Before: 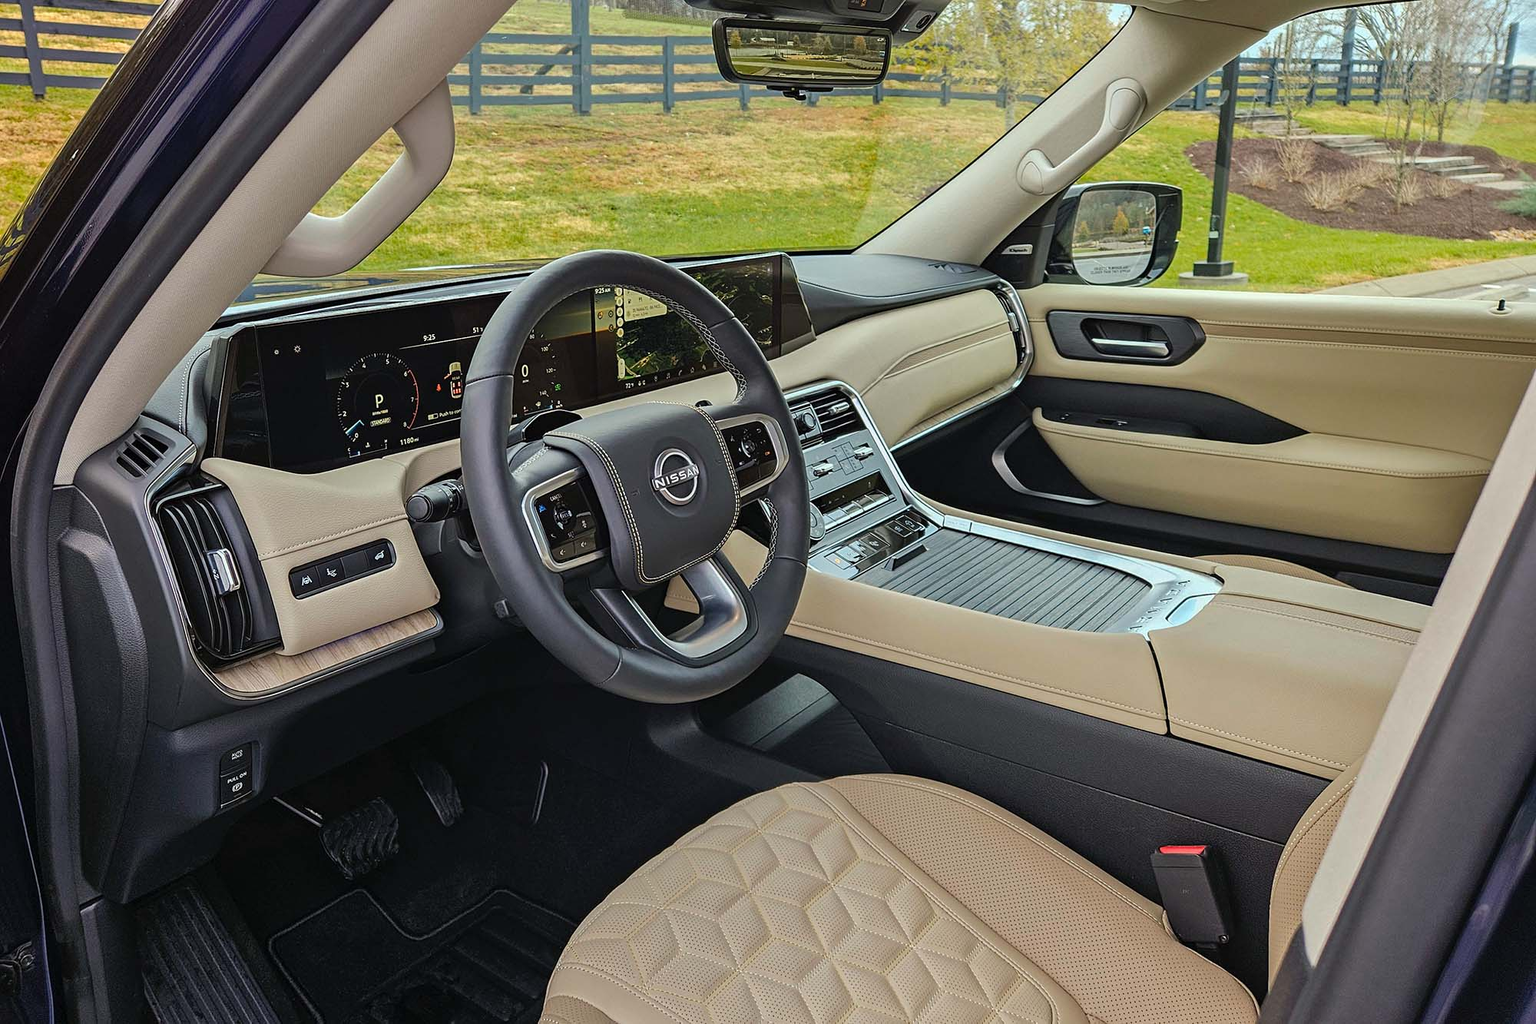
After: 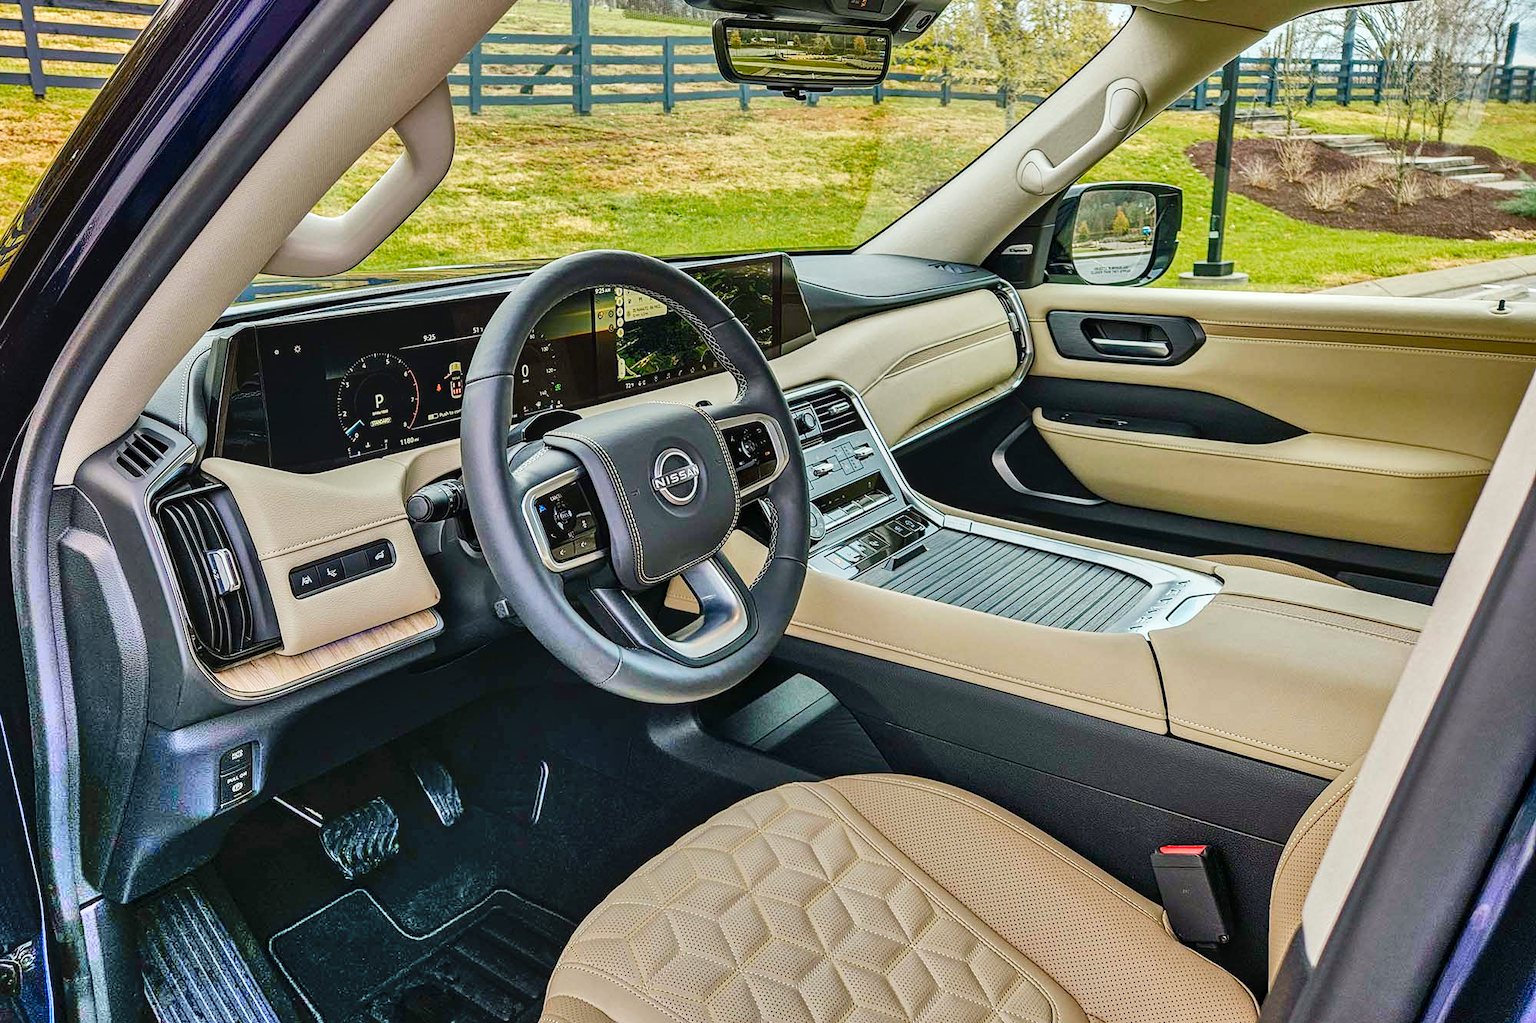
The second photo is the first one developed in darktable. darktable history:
color balance rgb: shadows lift › chroma 2.043%, shadows lift › hue 137.1°, linear chroma grading › global chroma 14.42%, perceptual saturation grading › global saturation 20%, perceptual saturation grading › highlights -49.05%, perceptual saturation grading › shadows 25.039%
shadows and highlights: shadows 75.9, highlights -61.11, soften with gaussian
tone curve: curves: ch0 [(0, 0) (0.051, 0.03) (0.096, 0.071) (0.243, 0.246) (0.461, 0.515) (0.605, 0.692) (0.761, 0.85) (0.881, 0.933) (1, 0.984)]; ch1 [(0, 0) (0.1, 0.038) (0.318, 0.243) (0.431, 0.384) (0.488, 0.475) (0.499, 0.499) (0.534, 0.546) (0.567, 0.592) (0.601, 0.632) (0.734, 0.809) (1, 1)]; ch2 [(0, 0) (0.297, 0.257) (0.414, 0.379) (0.453, 0.45) (0.479, 0.483) (0.504, 0.499) (0.52, 0.519) (0.541, 0.554) (0.614, 0.652) (0.817, 0.874) (1, 1)], preserve colors none
local contrast: on, module defaults
